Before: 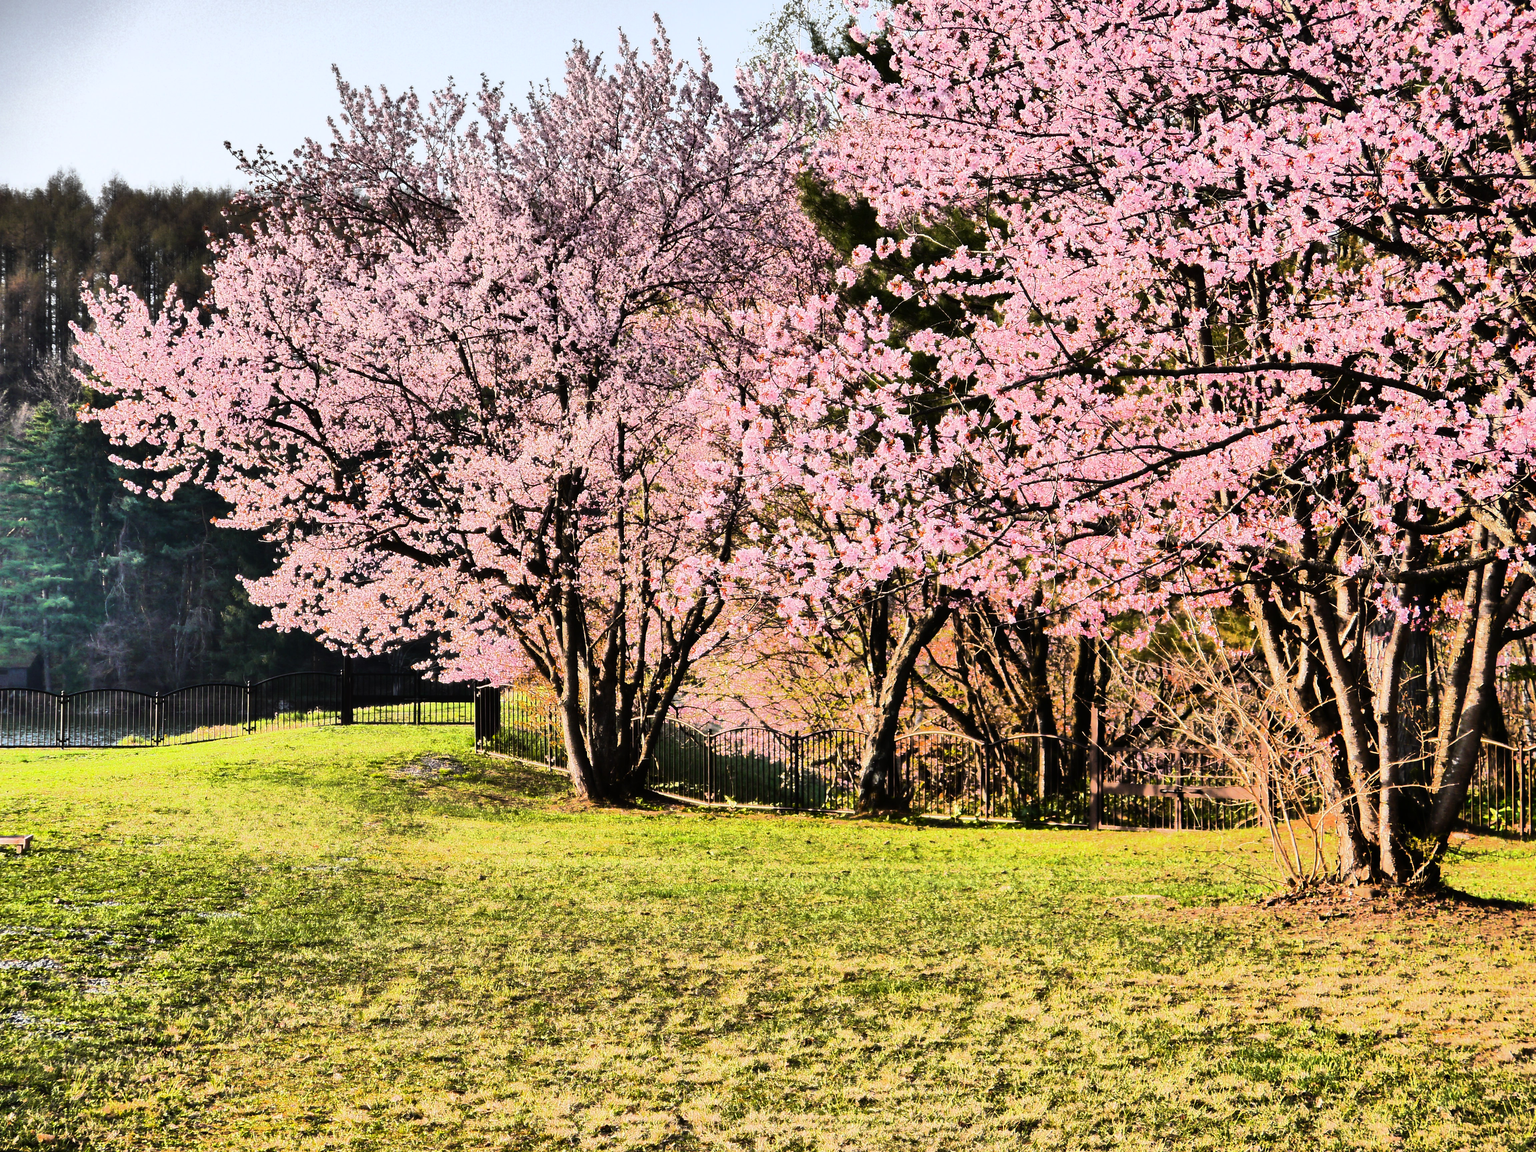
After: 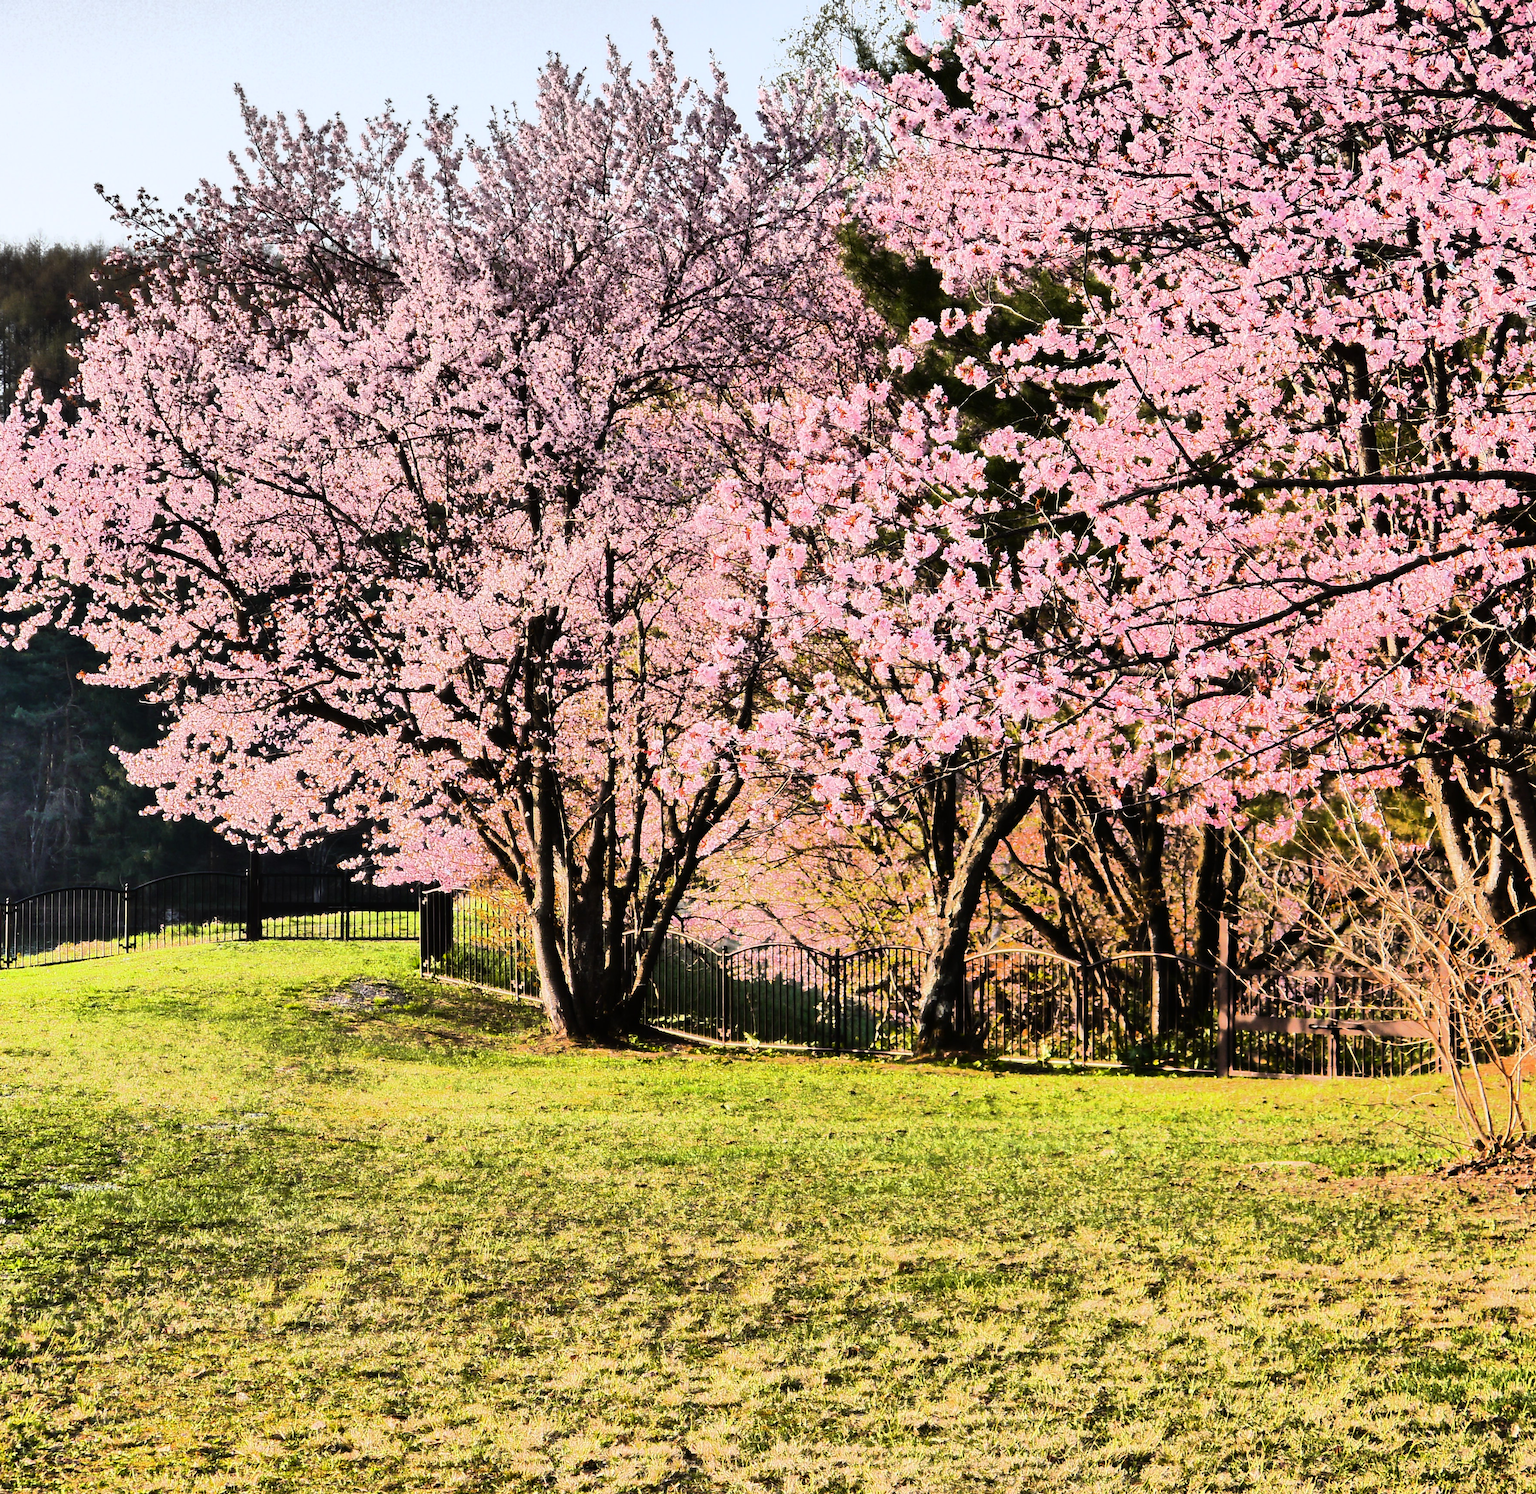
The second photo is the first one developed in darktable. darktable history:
crop: left 9.857%, right 12.812%
